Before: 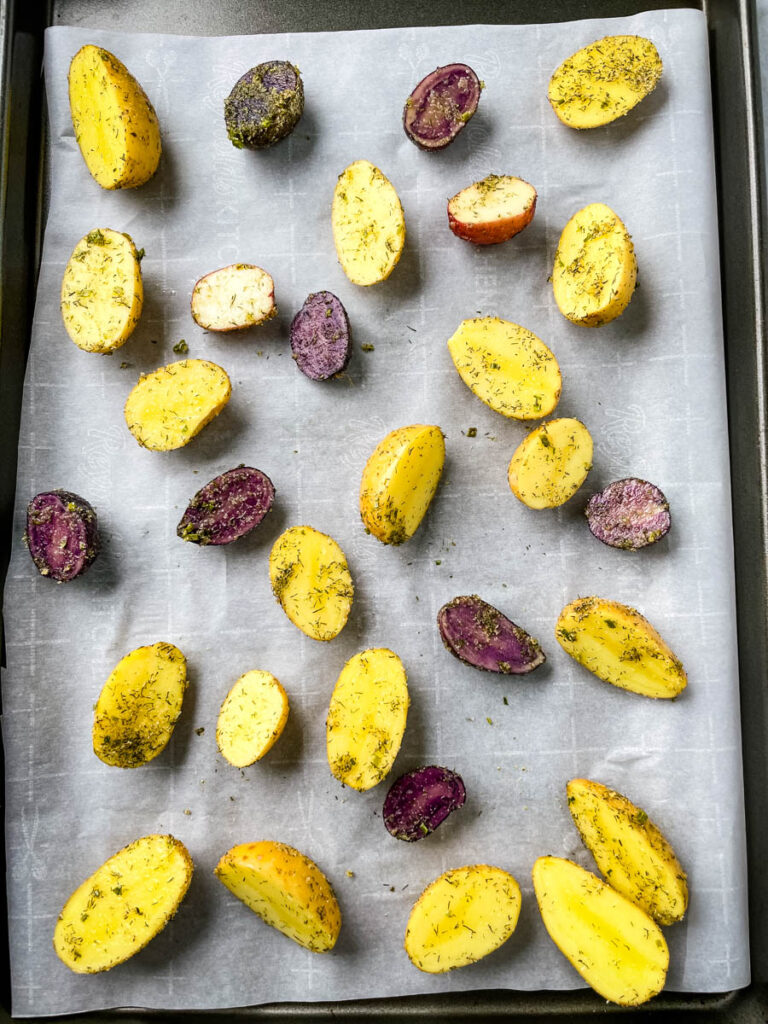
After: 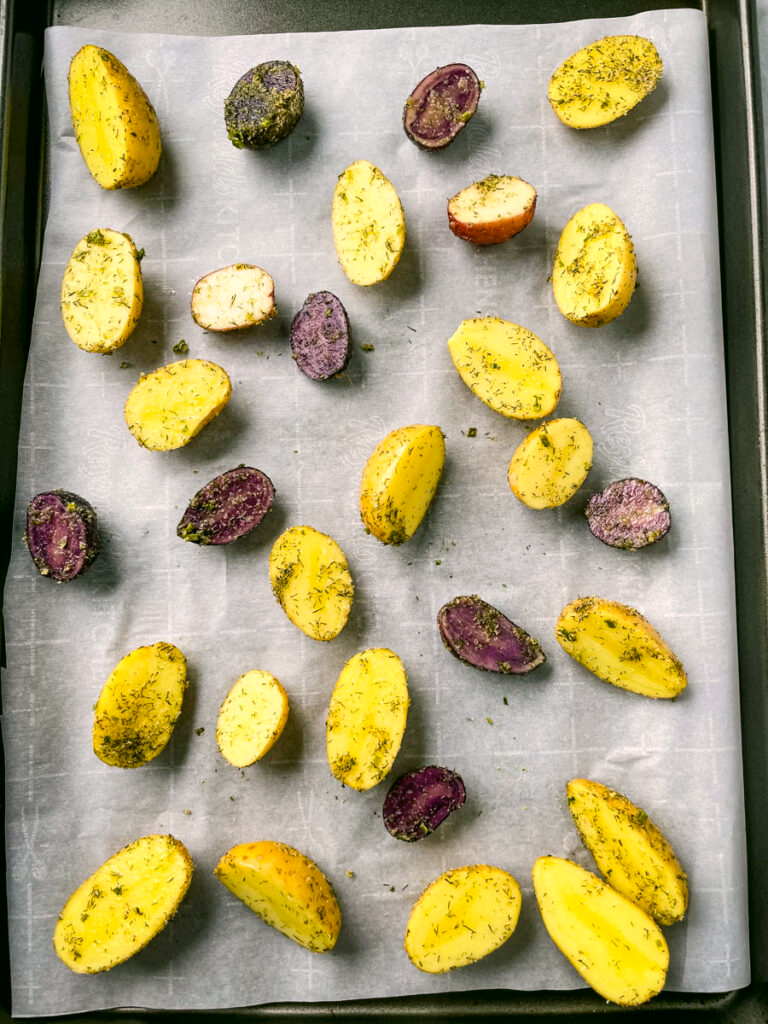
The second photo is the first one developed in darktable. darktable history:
color correction: highlights a* 4.2, highlights b* 4.98, shadows a* -6.94, shadows b* 4.95
